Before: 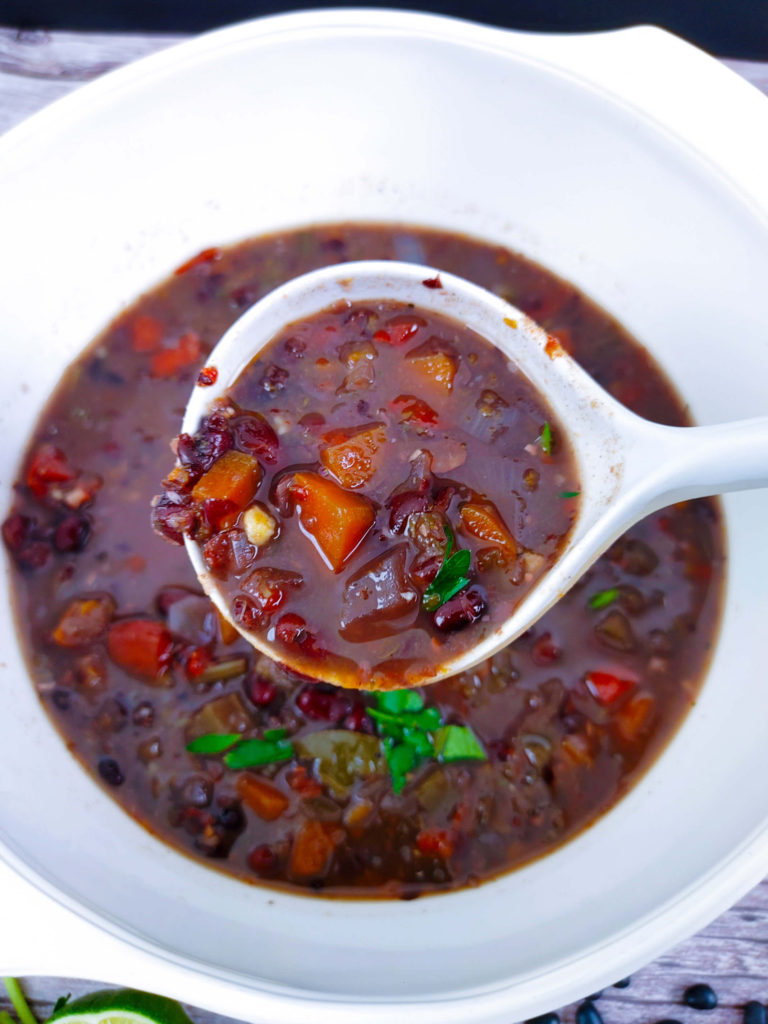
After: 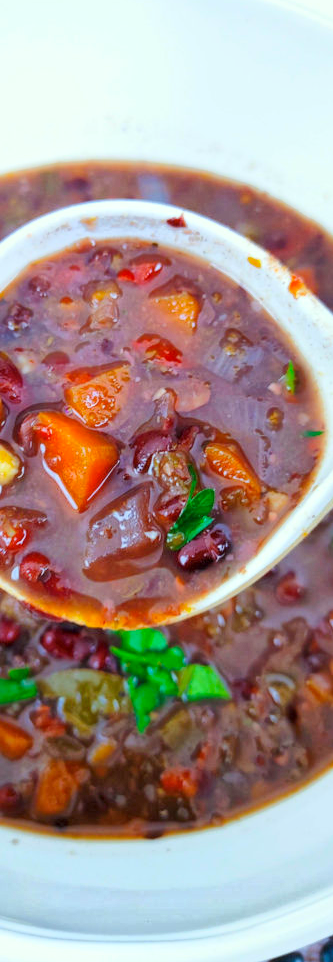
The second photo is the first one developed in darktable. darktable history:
color correction: highlights a* -8, highlights b* 3.1
crop: left 33.452%, top 6.025%, right 23.155%
global tonemap: drago (1, 100), detail 1
exposure: exposure 1 EV, compensate highlight preservation false
